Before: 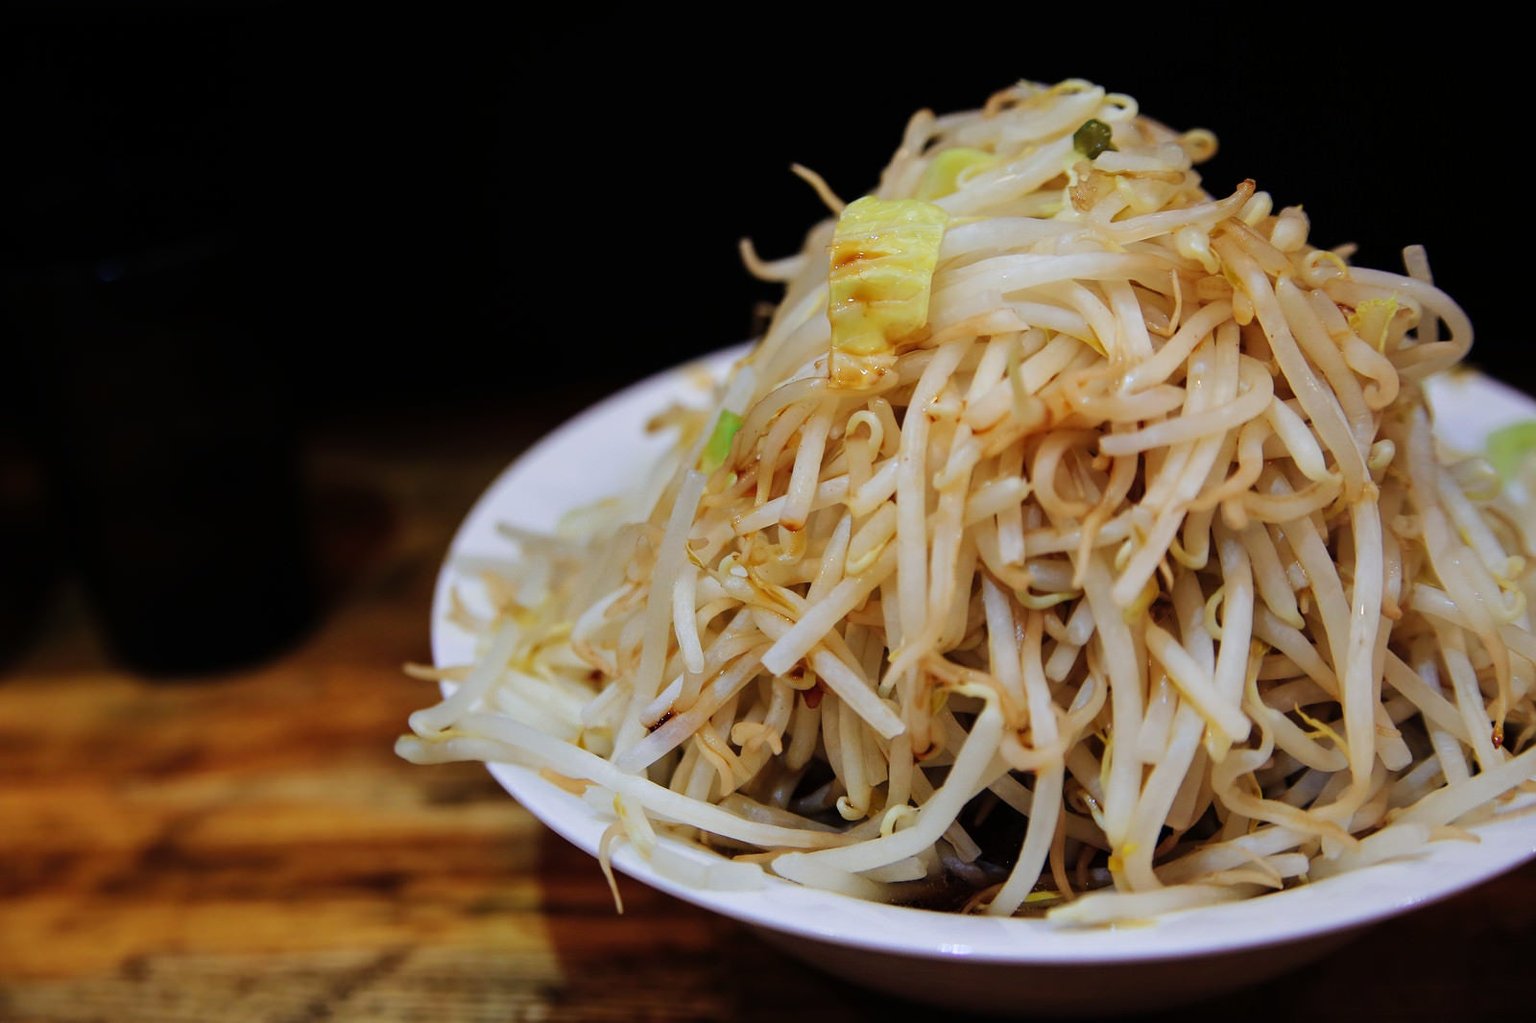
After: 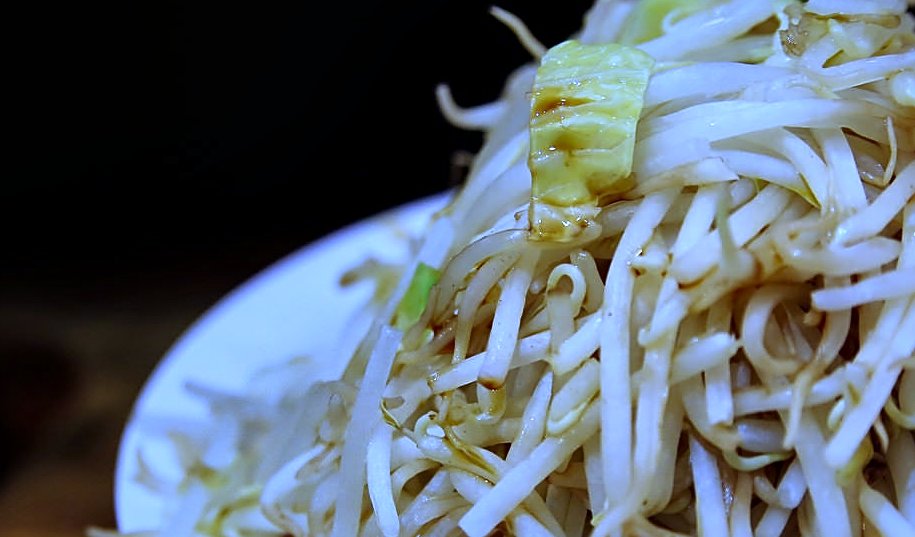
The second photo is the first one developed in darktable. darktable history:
white balance: red 0.766, blue 1.537
crop: left 20.932%, top 15.471%, right 21.848%, bottom 34.081%
local contrast: mode bilateral grid, contrast 25, coarseness 60, detail 151%, midtone range 0.2
sharpen: on, module defaults
